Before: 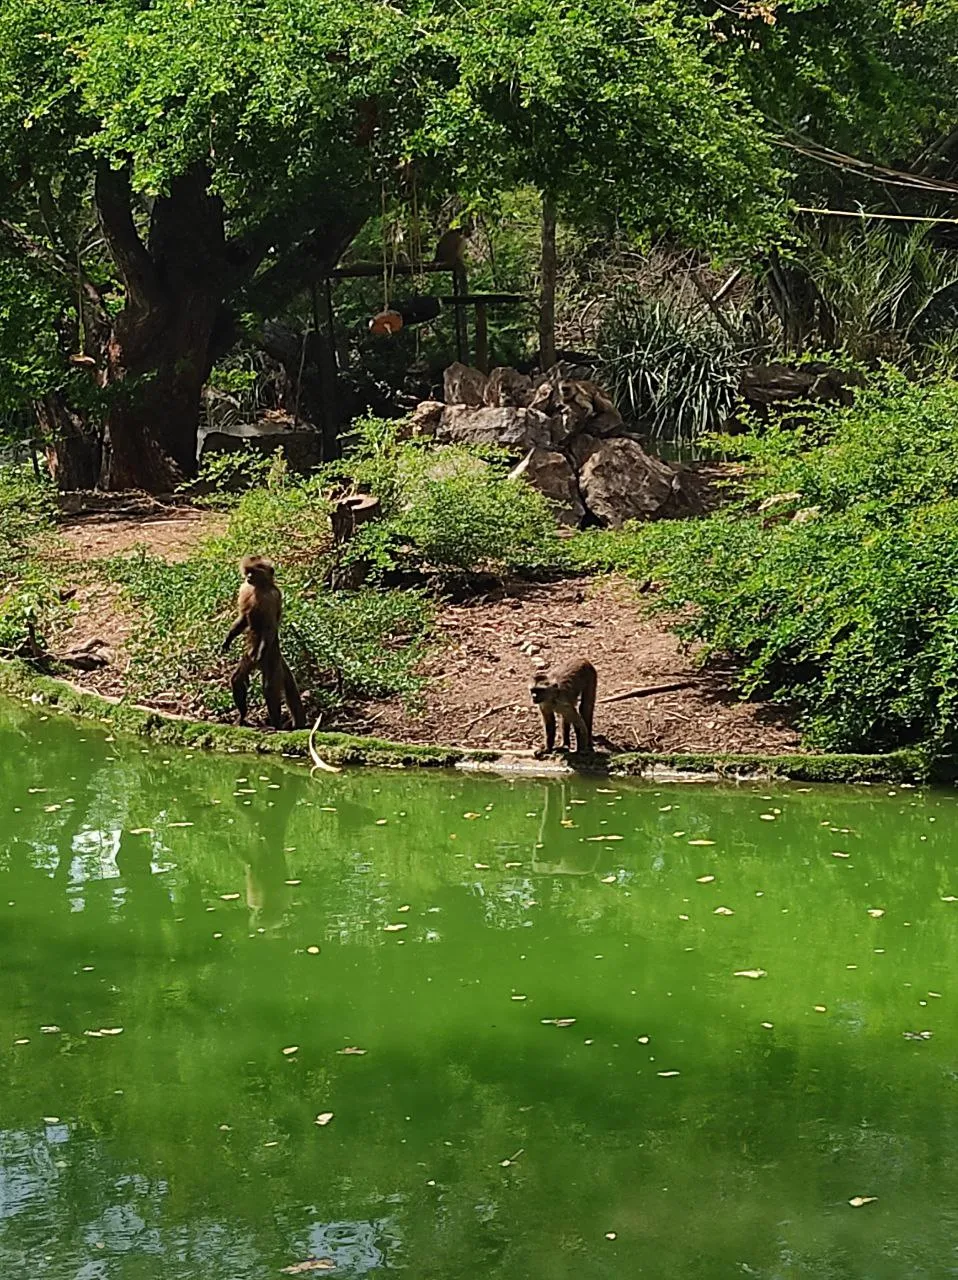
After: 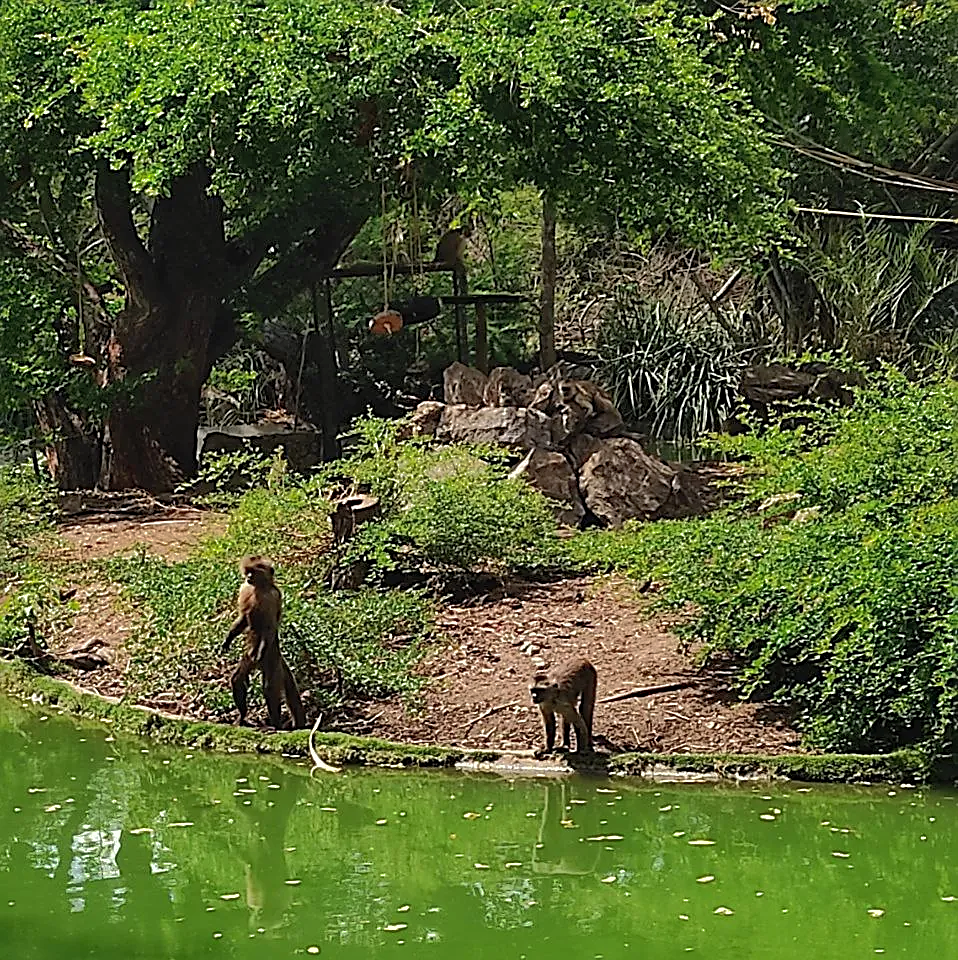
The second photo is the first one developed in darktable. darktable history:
shadows and highlights: shadows 40, highlights -60
crop: bottom 24.988%
sharpen: on, module defaults
